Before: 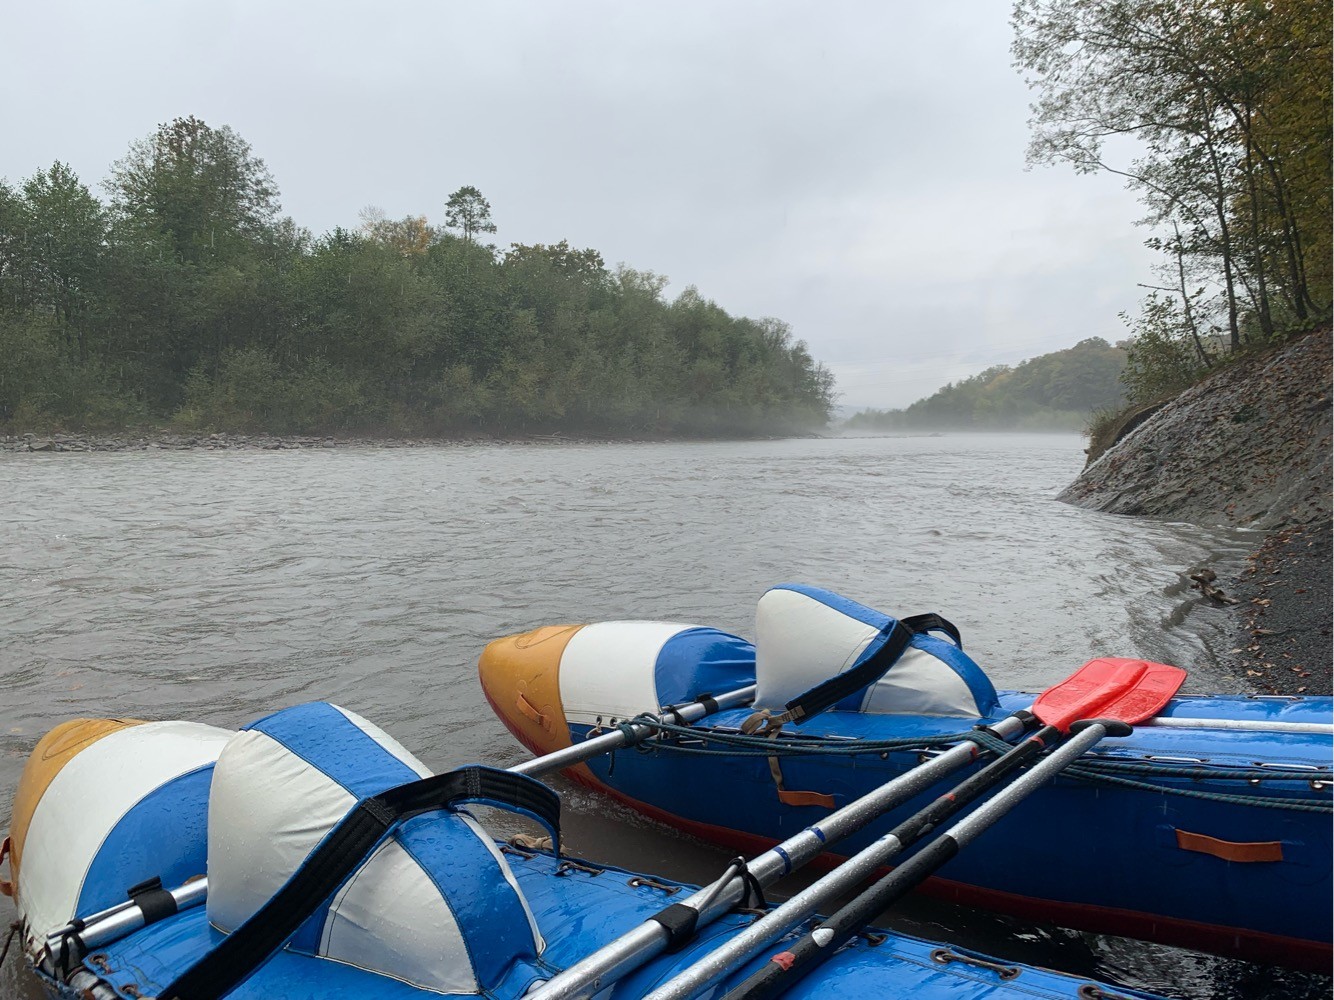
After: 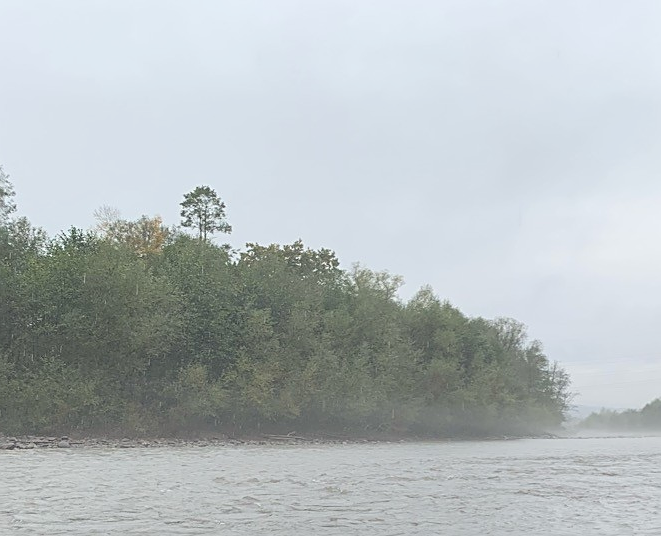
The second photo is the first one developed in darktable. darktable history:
contrast brightness saturation: brightness 0.145
crop: left 19.877%, right 30.505%, bottom 46.306%
shadows and highlights: shadows 31.05, highlights 0, soften with gaussian
sharpen: on, module defaults
